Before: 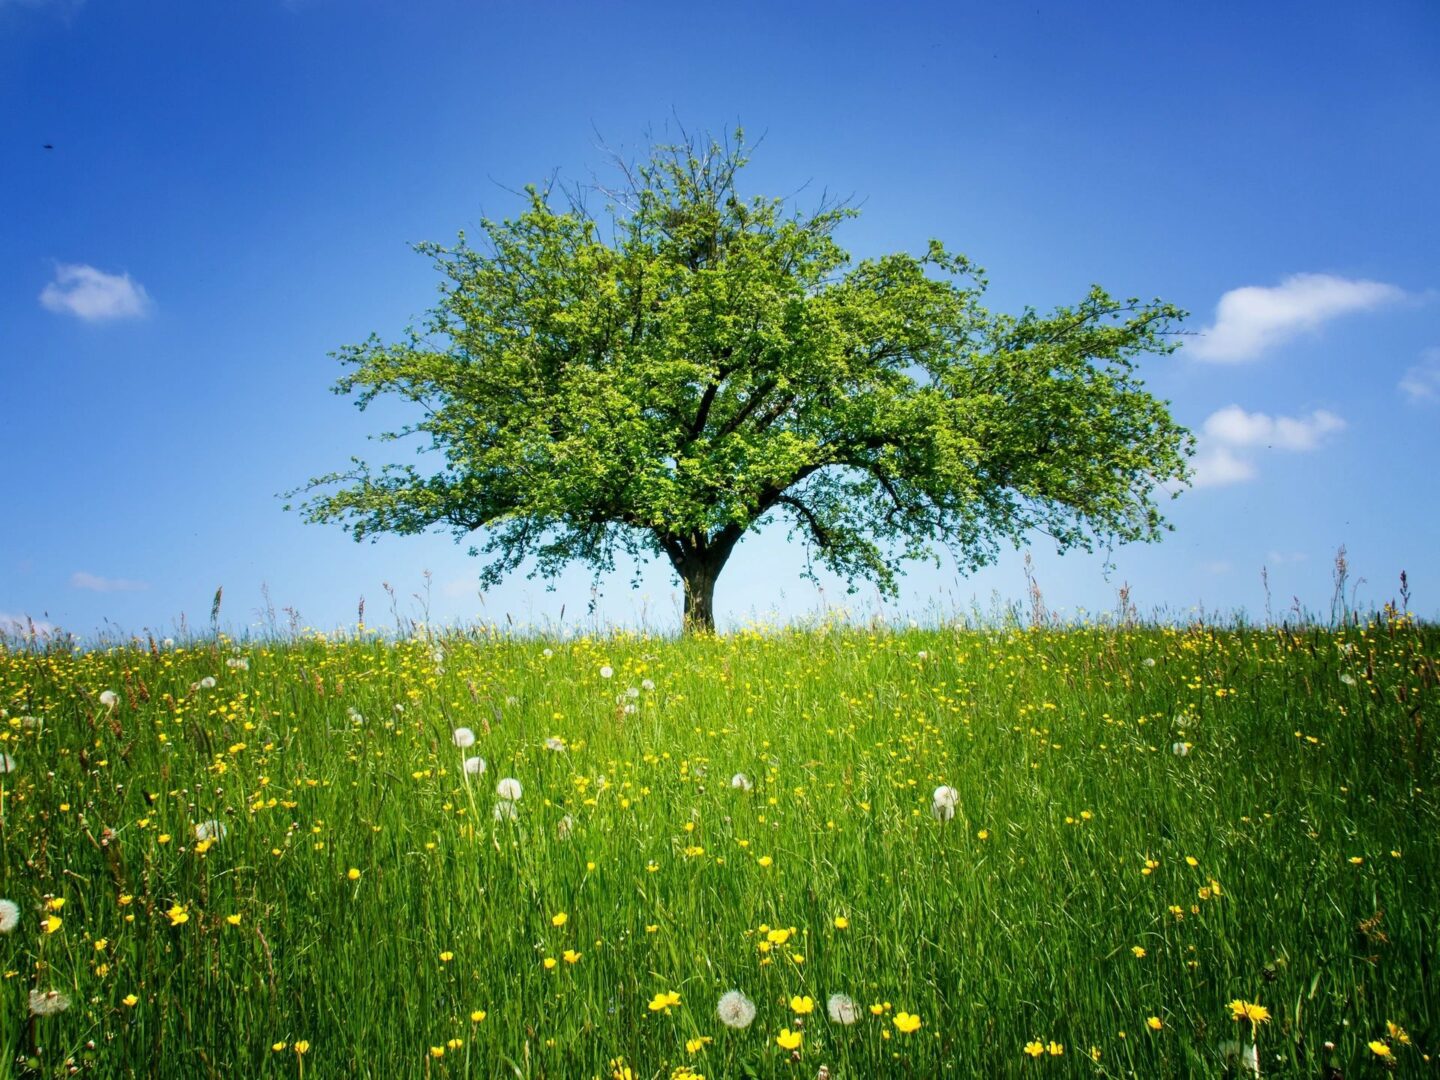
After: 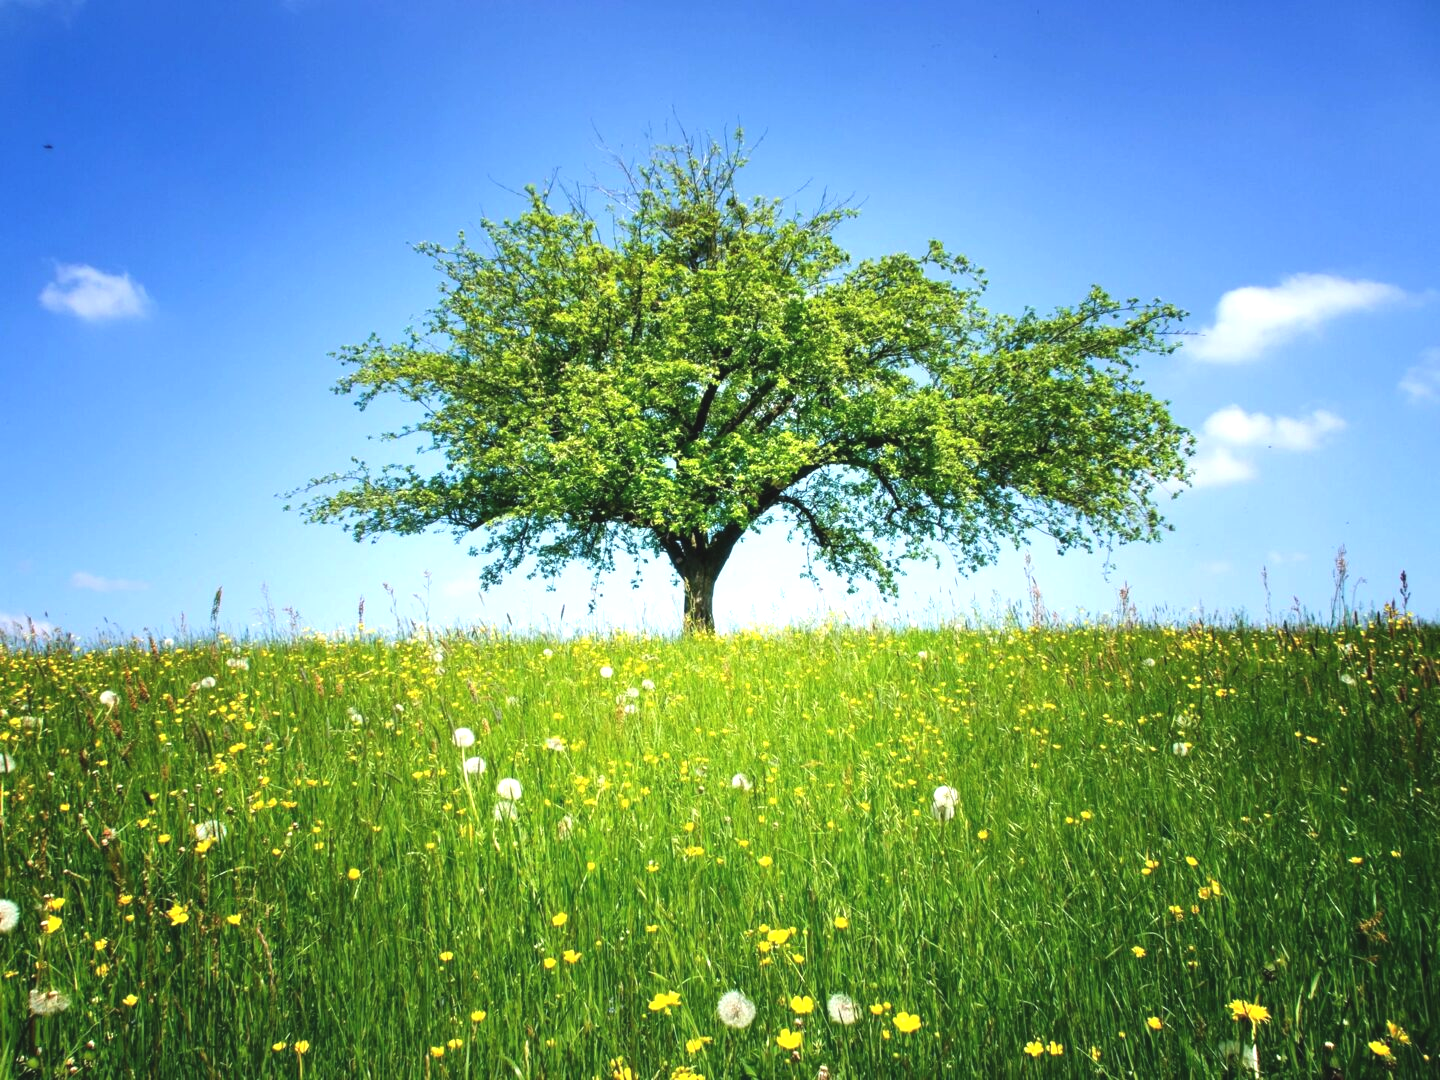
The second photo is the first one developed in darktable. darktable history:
exposure: black level correction -0.005, exposure 0.617 EV, compensate exposure bias true, compensate highlight preservation false
